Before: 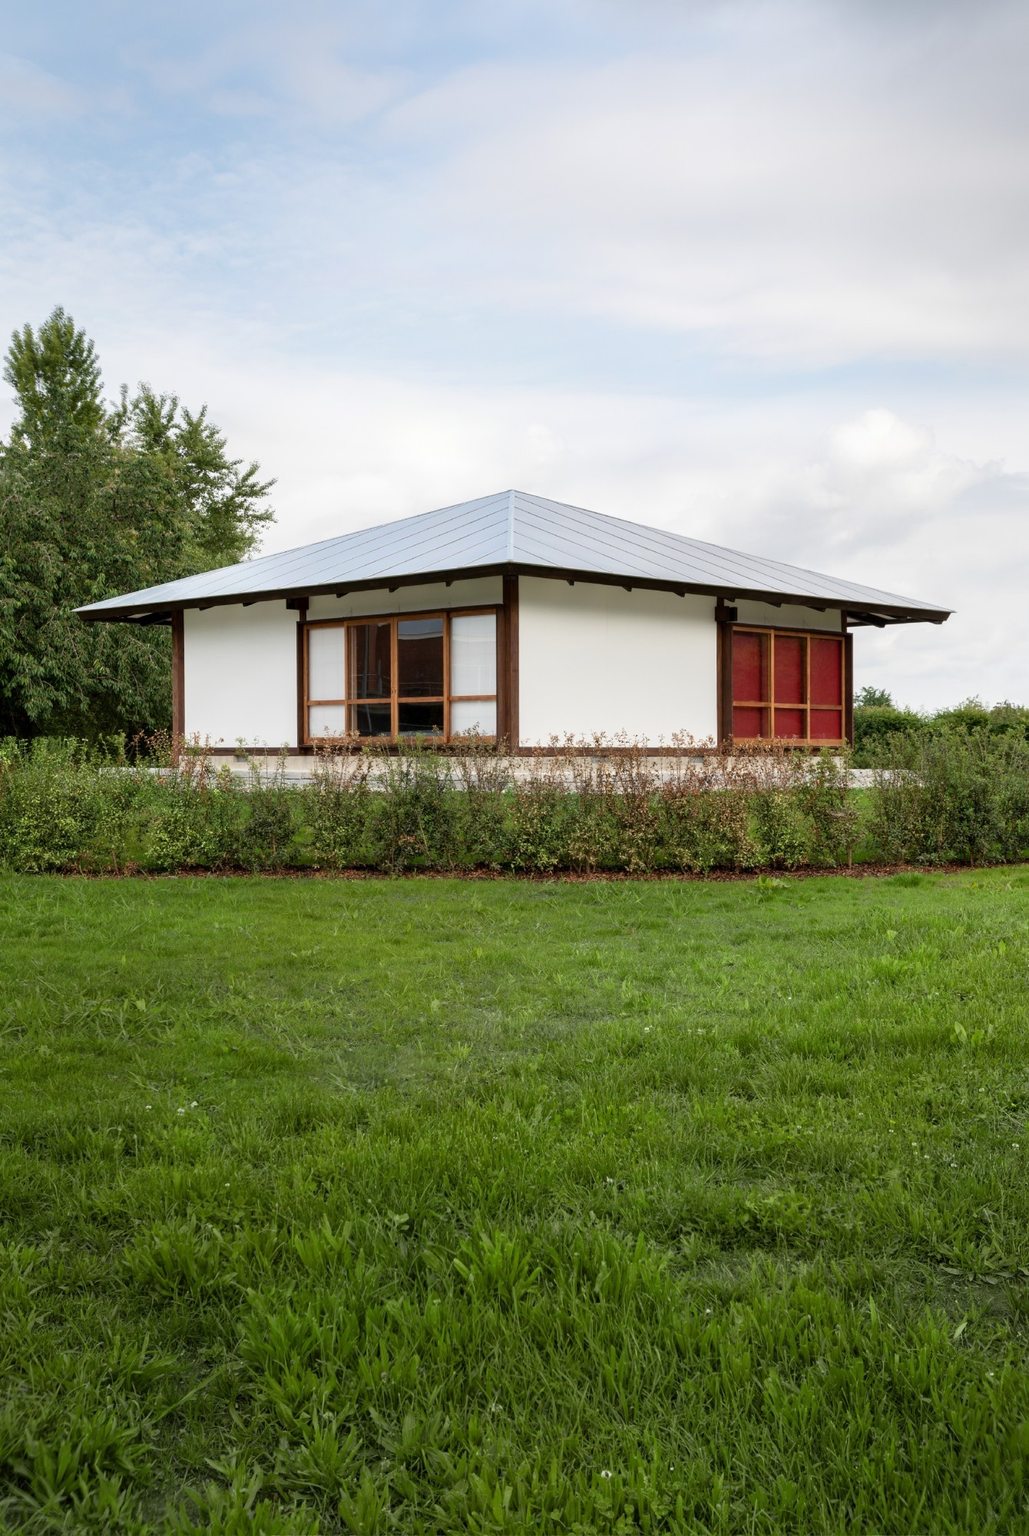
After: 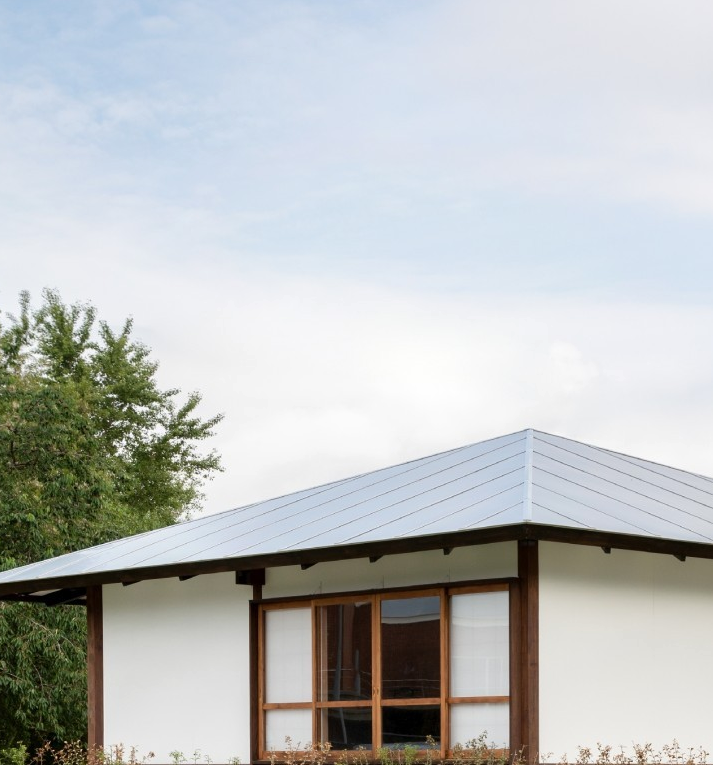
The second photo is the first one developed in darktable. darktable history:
tone equalizer: edges refinement/feathering 500, mask exposure compensation -1.57 EV, preserve details no
crop: left 10.227%, top 10.499%, right 36.559%, bottom 51.23%
